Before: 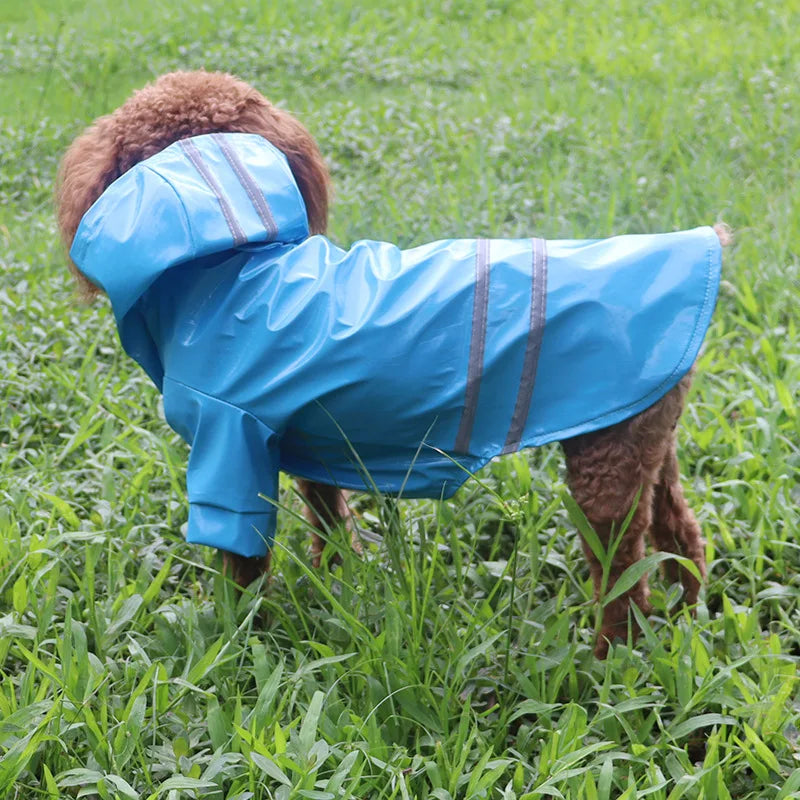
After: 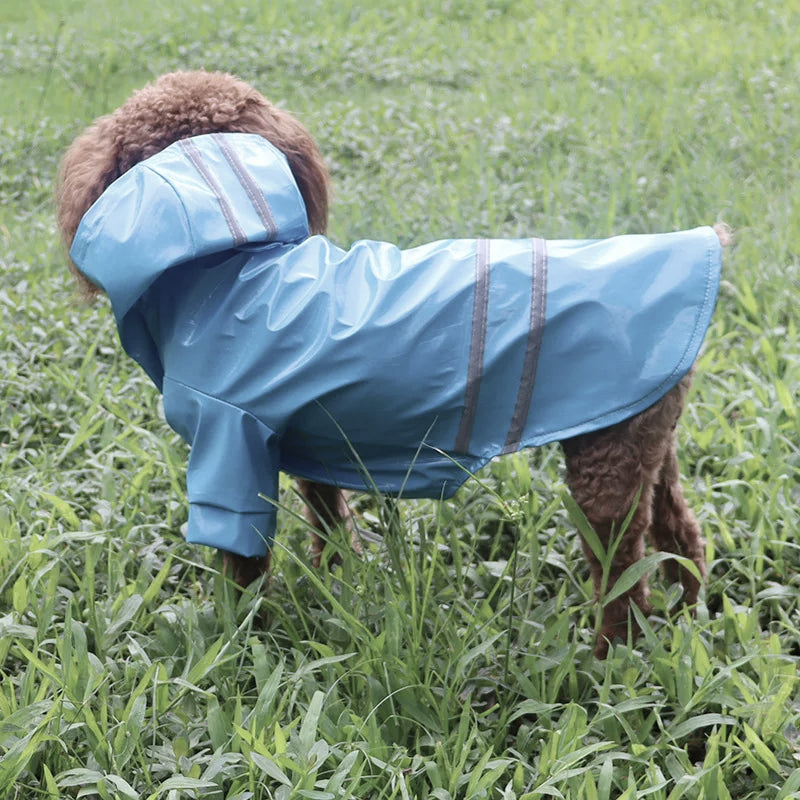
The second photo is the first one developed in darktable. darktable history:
contrast brightness saturation: contrast 0.1, saturation -0.36
white balance: emerald 1
